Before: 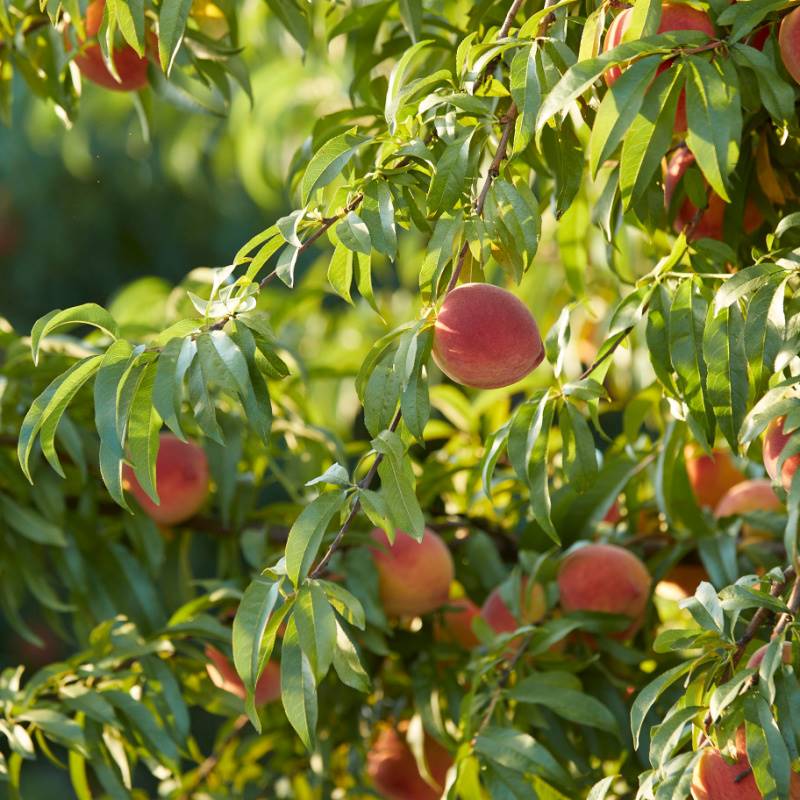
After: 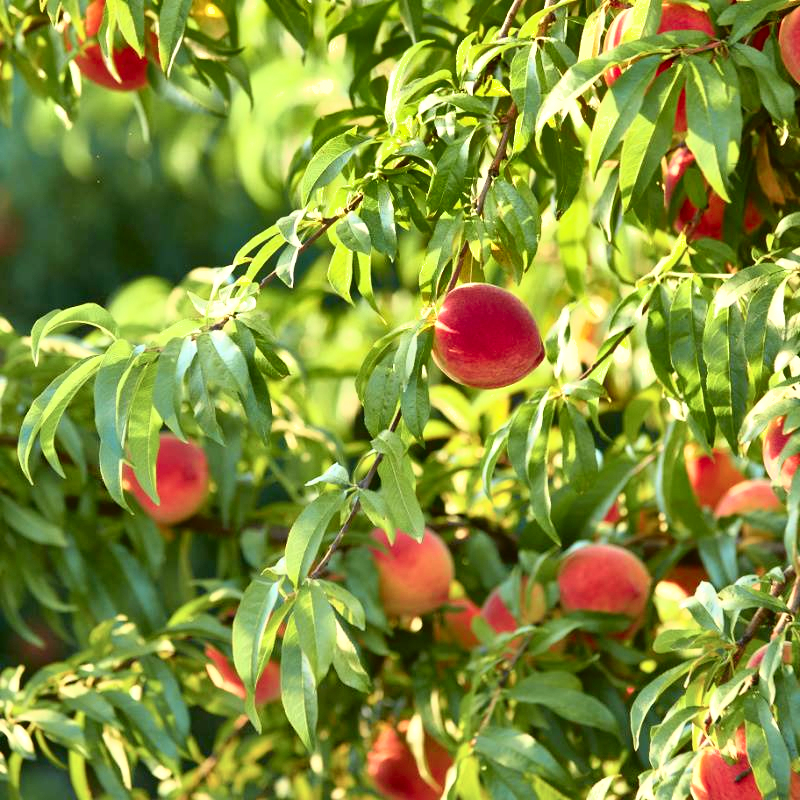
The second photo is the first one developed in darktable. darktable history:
shadows and highlights: radius 108.52, shadows 40.68, highlights -72.88, low approximation 0.01, soften with gaussian
tone curve: curves: ch0 [(0.003, 0.029) (0.037, 0.036) (0.149, 0.117) (0.297, 0.318) (0.422, 0.474) (0.531, 0.6) (0.743, 0.809) (0.889, 0.941) (1, 0.98)]; ch1 [(0, 0) (0.305, 0.325) (0.453, 0.437) (0.482, 0.479) (0.501, 0.5) (0.506, 0.503) (0.564, 0.578) (0.587, 0.625) (0.666, 0.727) (1, 1)]; ch2 [(0, 0) (0.323, 0.277) (0.408, 0.399) (0.45, 0.48) (0.499, 0.502) (0.512, 0.523) (0.57, 0.595) (0.653, 0.671) (0.768, 0.744) (1, 1)], color space Lab, independent channels, preserve colors none
exposure: exposure 0.515 EV, compensate highlight preservation false
